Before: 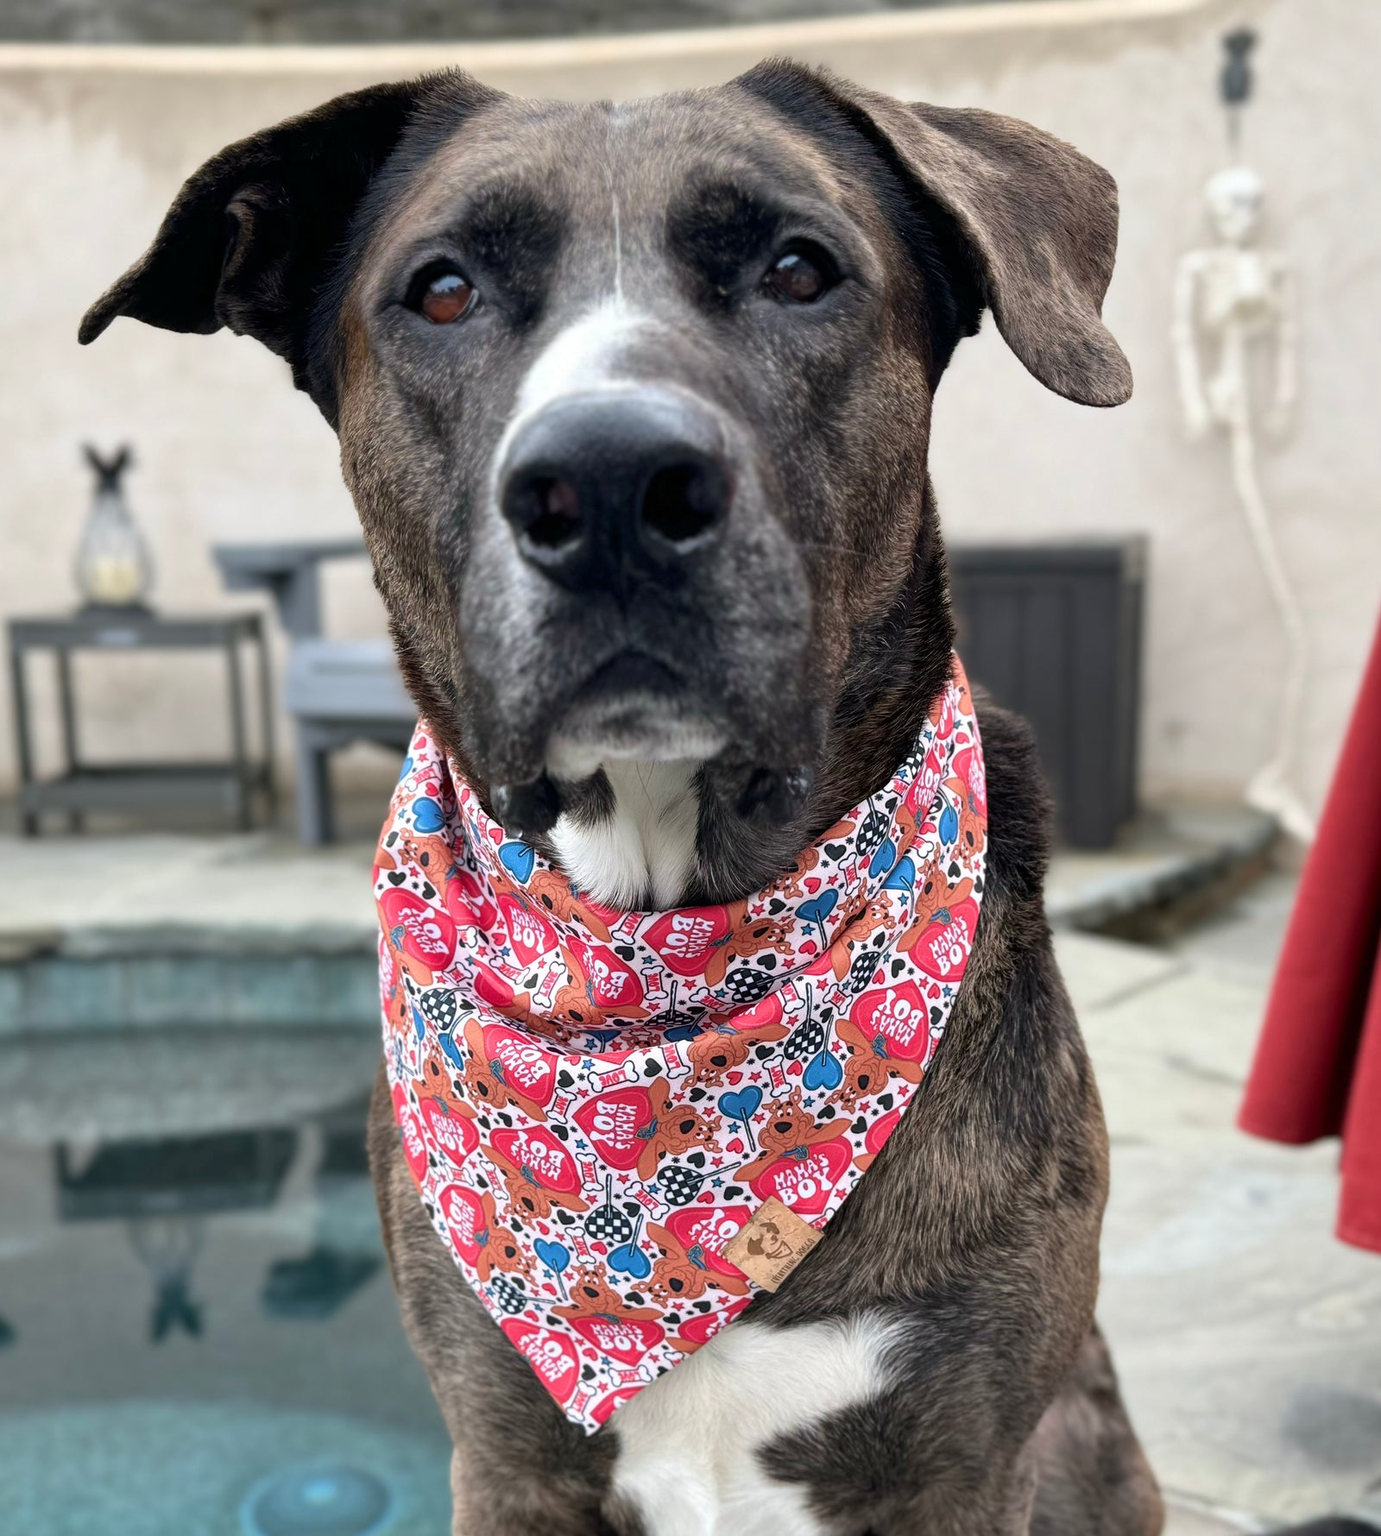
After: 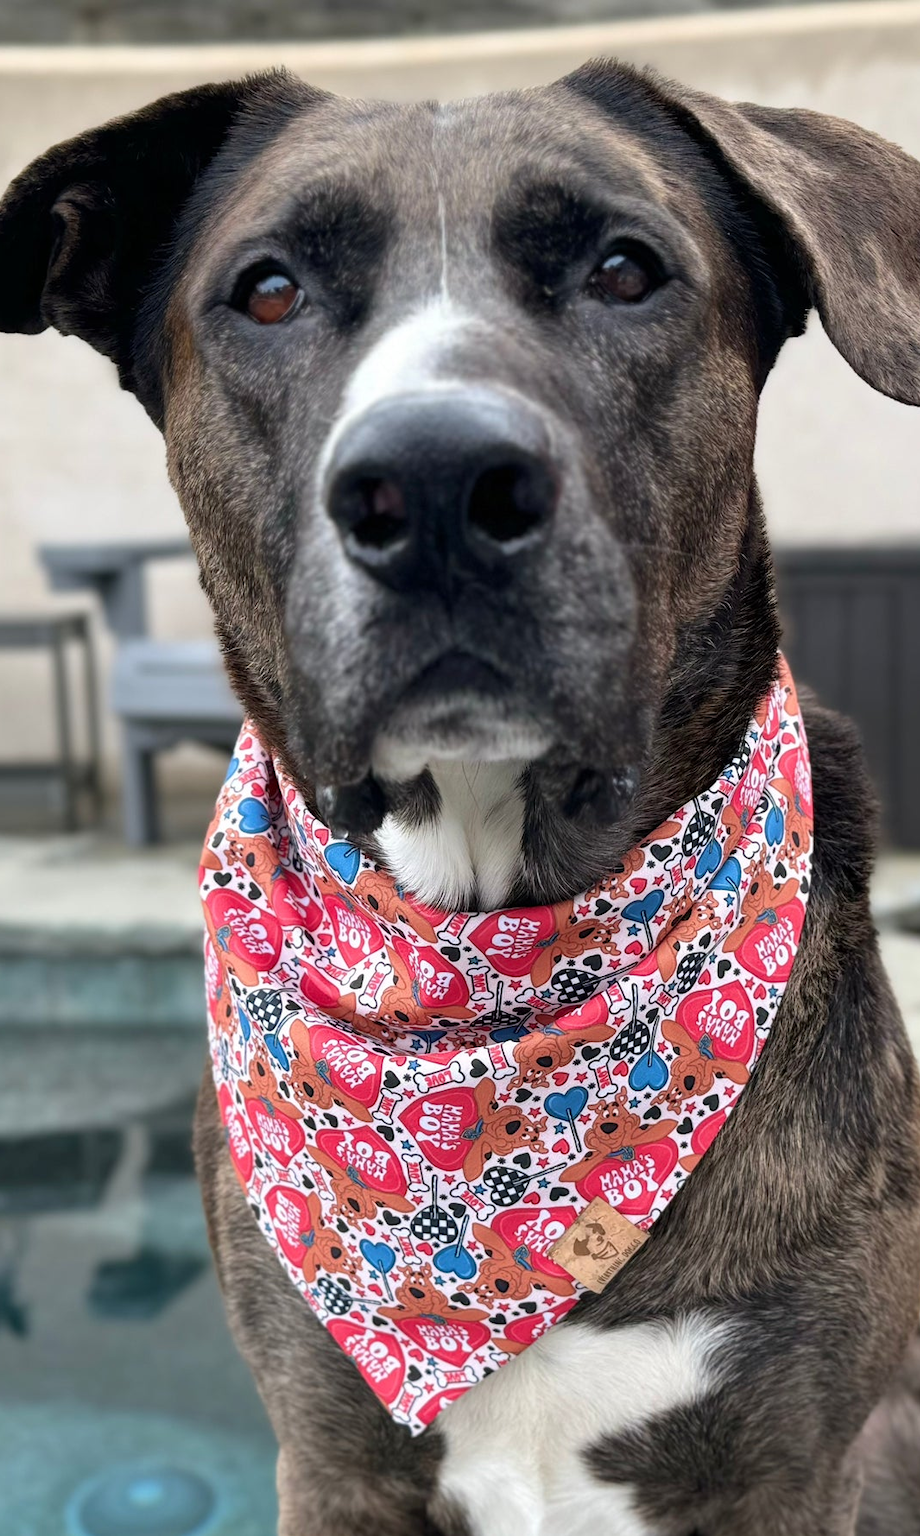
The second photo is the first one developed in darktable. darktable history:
crop and rotate: left 12.663%, right 20.668%
